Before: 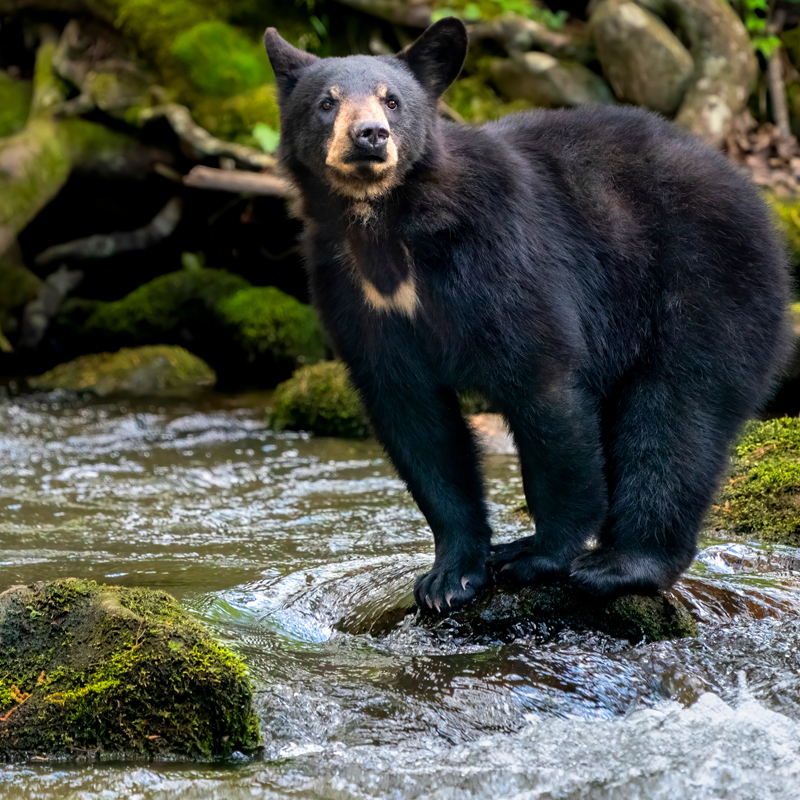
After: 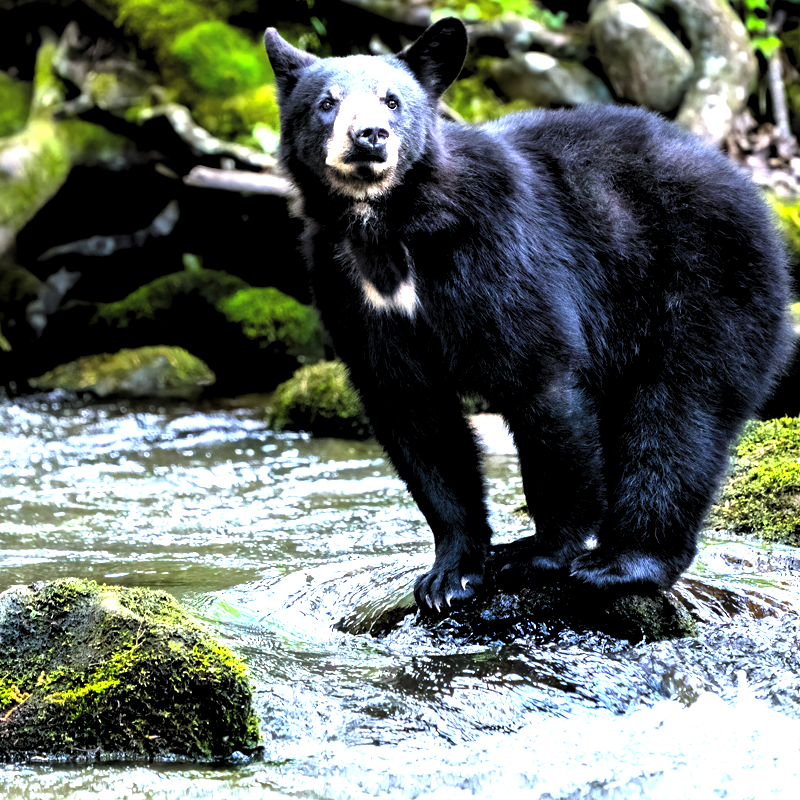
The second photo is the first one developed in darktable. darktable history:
tone curve: curves: ch0 [(0, 0) (0.003, 0.003) (0.011, 0.011) (0.025, 0.025) (0.044, 0.045) (0.069, 0.07) (0.1, 0.1) (0.136, 0.137) (0.177, 0.179) (0.224, 0.226) (0.277, 0.279) (0.335, 0.338) (0.399, 0.402) (0.468, 0.472) (0.543, 0.547) (0.623, 0.628) (0.709, 0.715) (0.801, 0.807) (0.898, 0.902) (1, 1)], preserve colors none
levels: levels [0.182, 0.542, 0.902]
white balance: red 0.871, blue 1.249
exposure: black level correction -0.002, exposure 1.35 EV, compensate highlight preservation false
